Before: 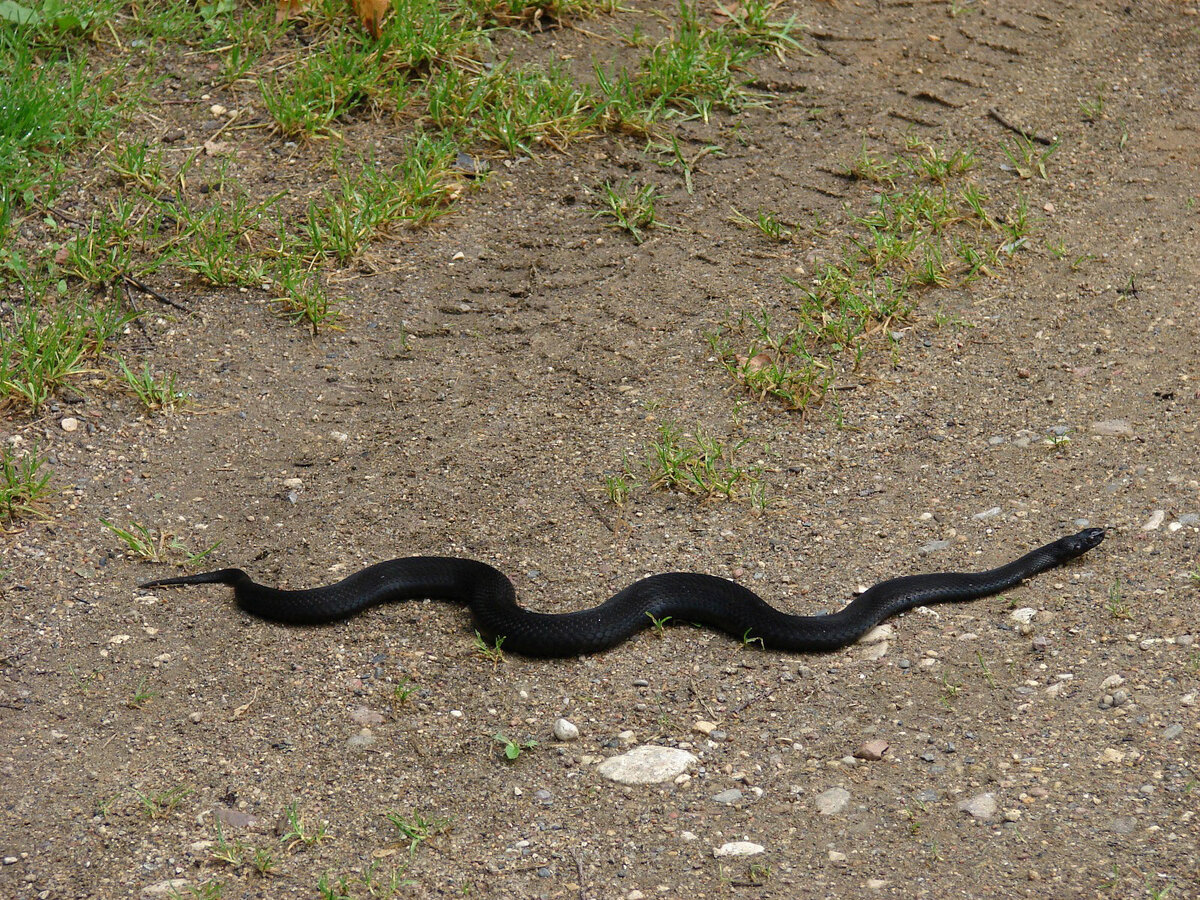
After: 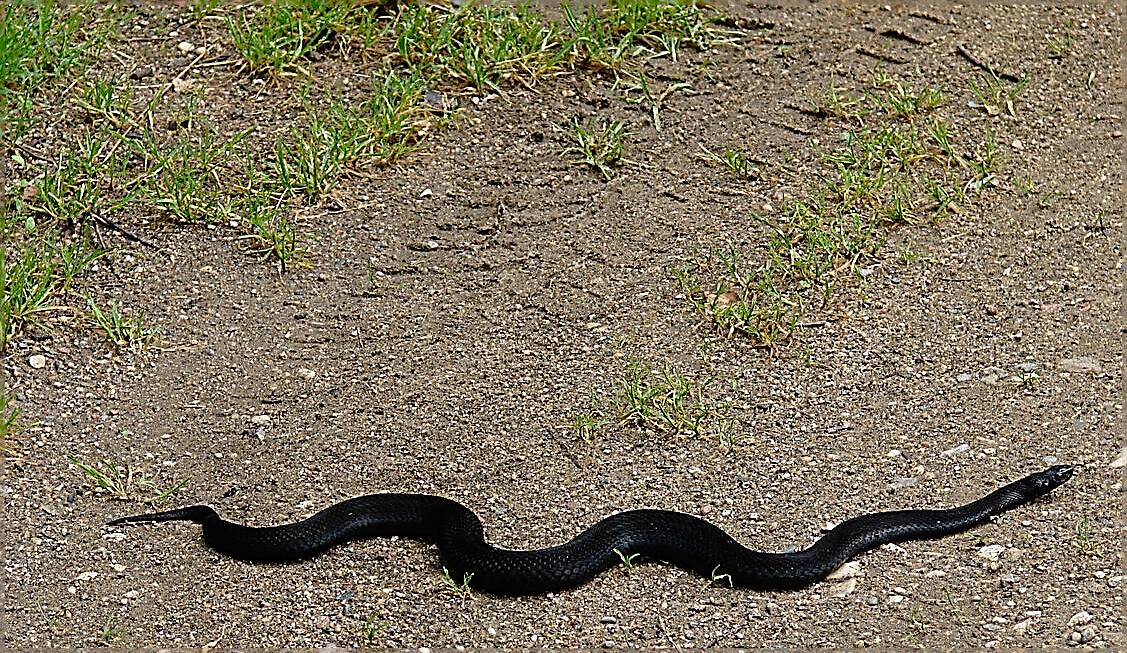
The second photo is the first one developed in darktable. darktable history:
crop: left 2.744%, top 7.041%, right 3.298%, bottom 20.34%
sharpen: amount 1.987
tone curve: curves: ch0 [(0, 0) (0.126, 0.061) (0.362, 0.382) (0.498, 0.498) (0.706, 0.712) (1, 1)]; ch1 [(0, 0) (0.5, 0.497) (0.55, 0.578) (1, 1)]; ch2 [(0, 0) (0.44, 0.424) (0.489, 0.486) (0.537, 0.538) (1, 1)], preserve colors none
